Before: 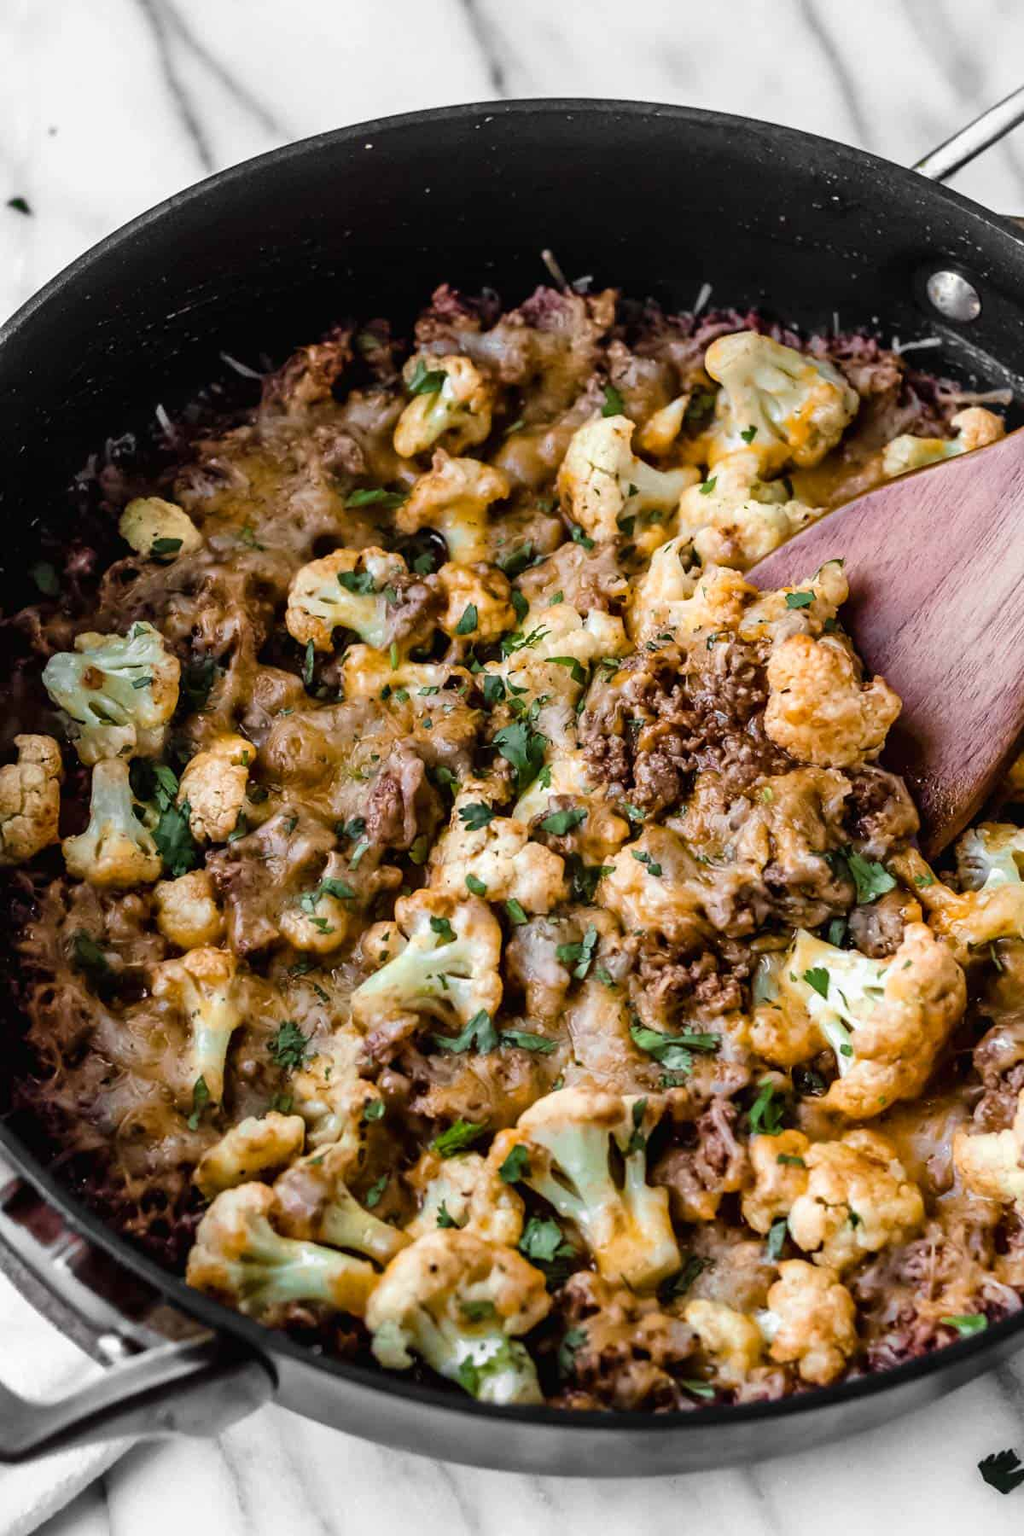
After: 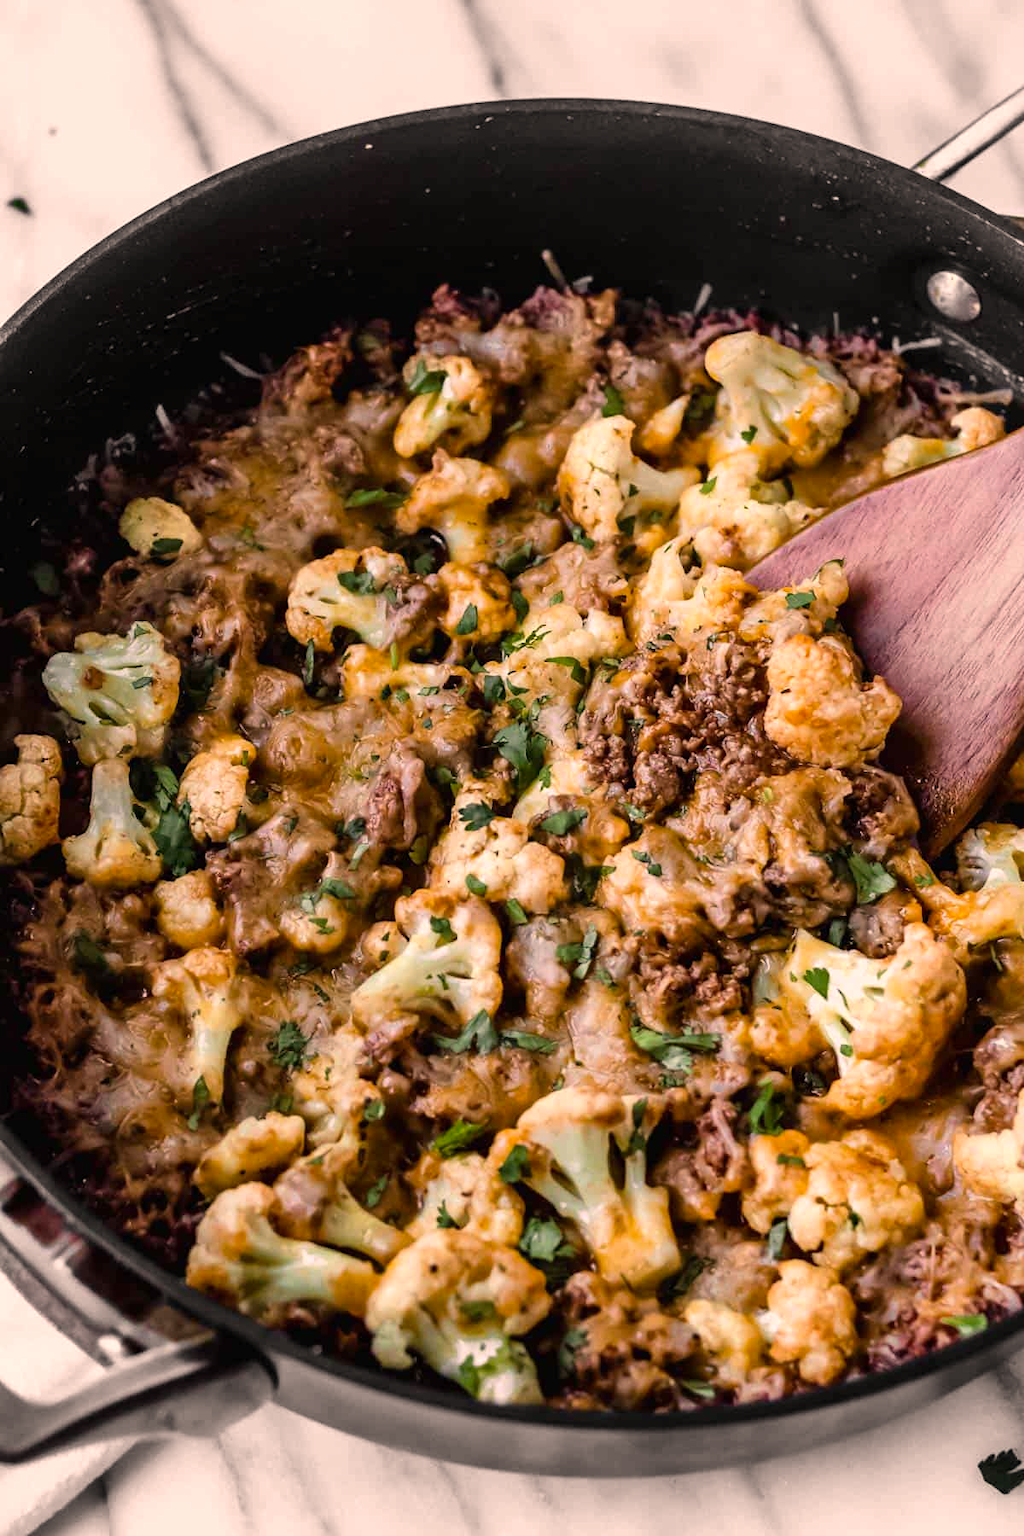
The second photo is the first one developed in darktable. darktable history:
color correction: highlights a* 11.92, highlights b* 11.46
